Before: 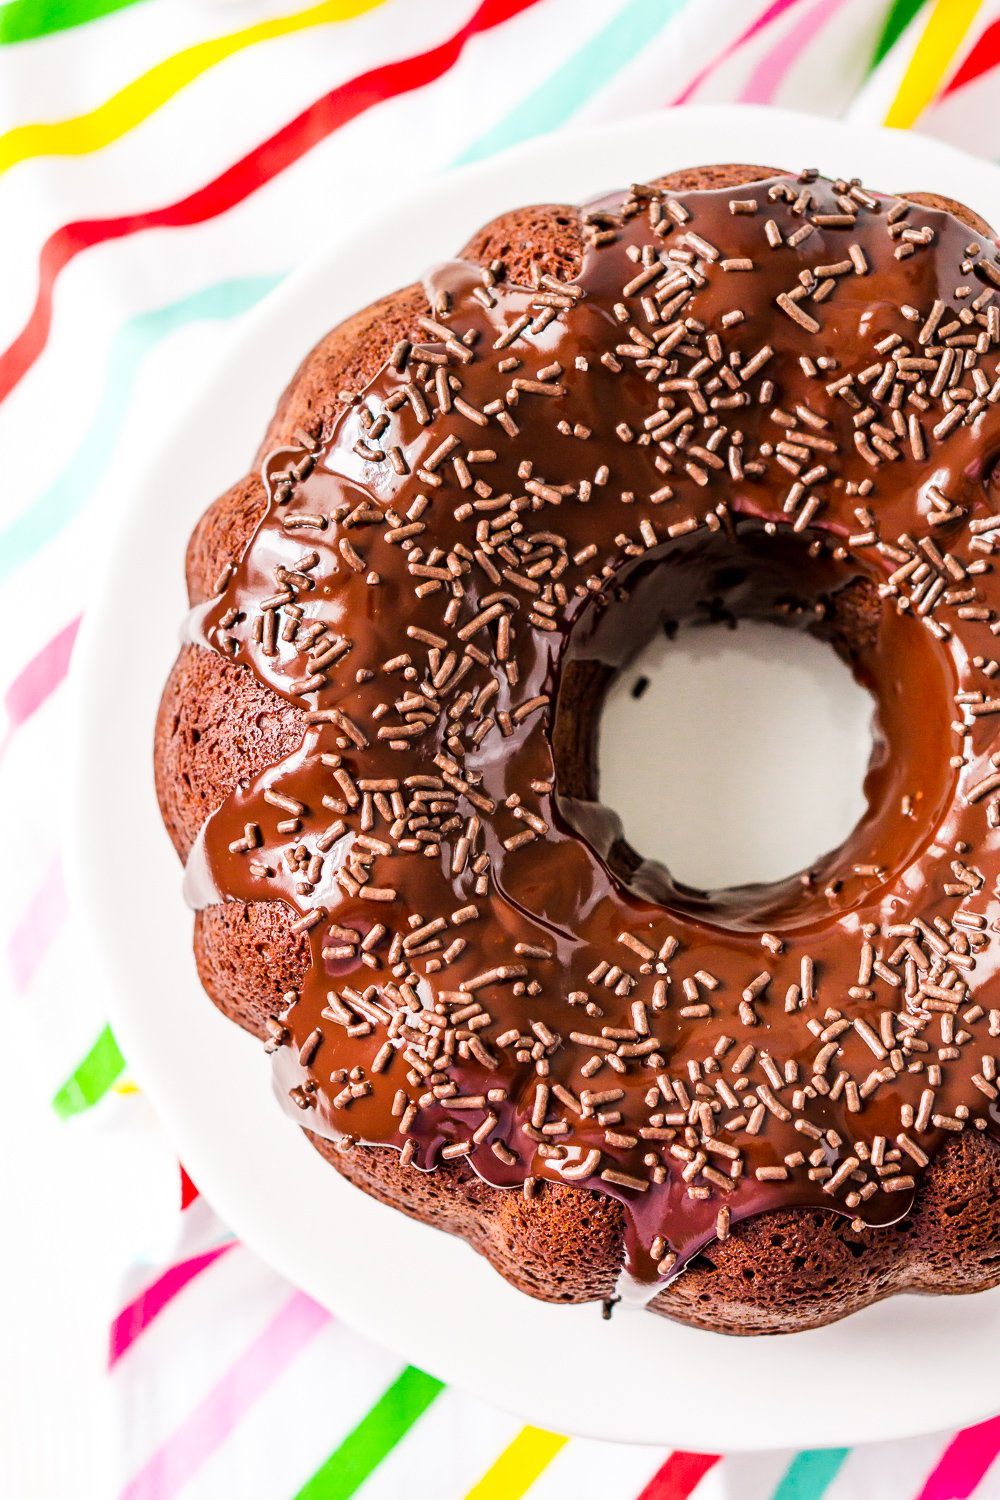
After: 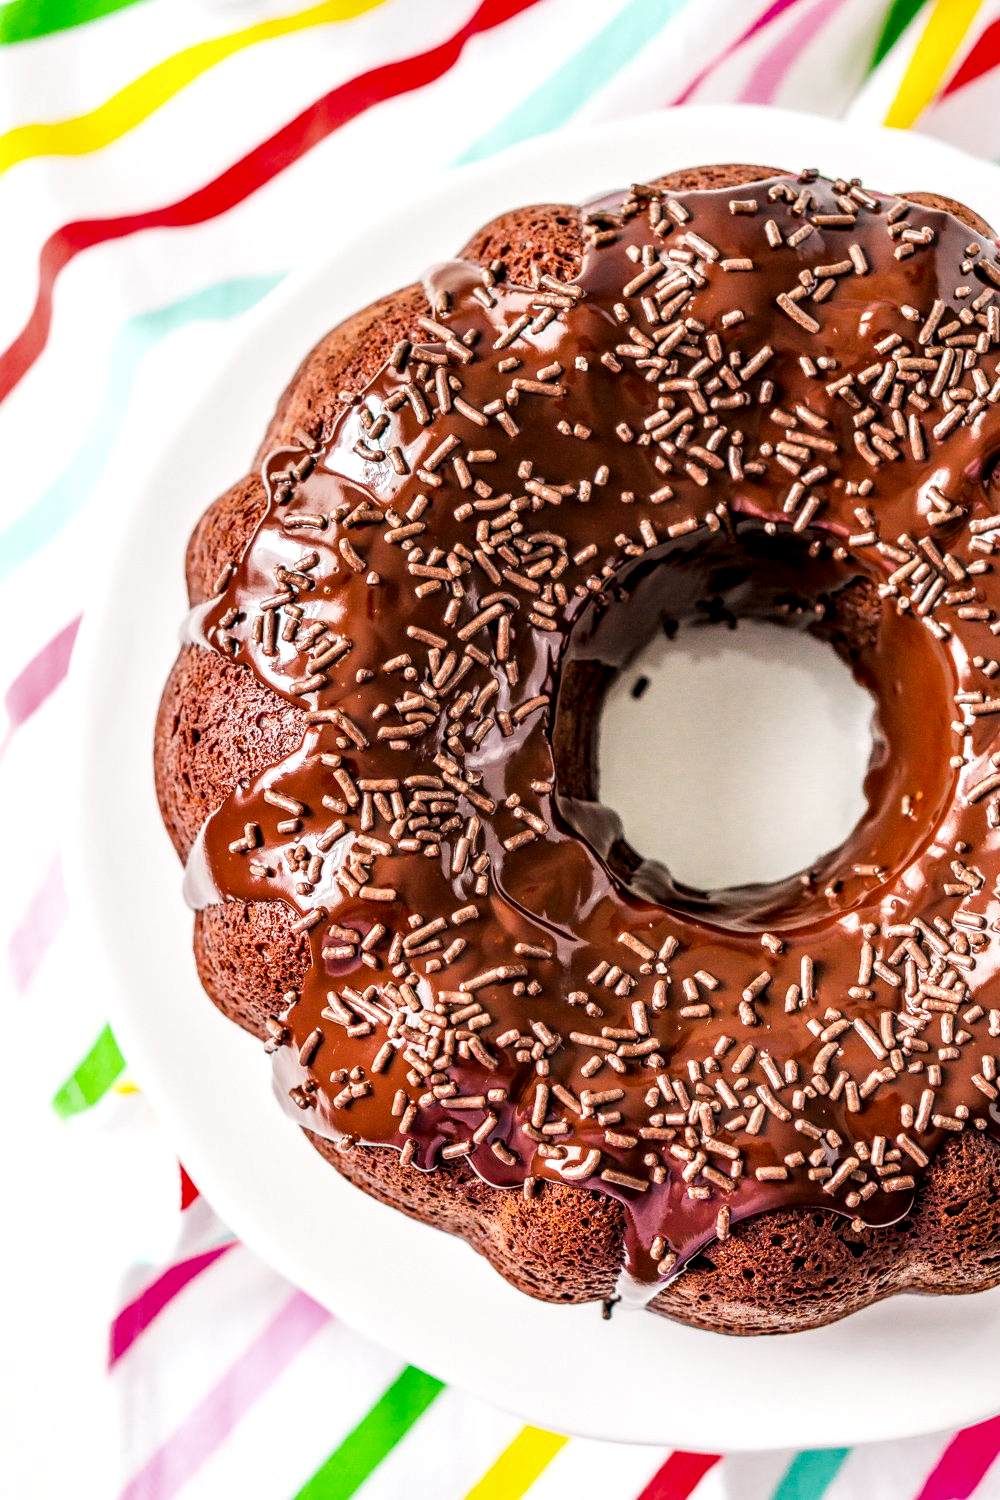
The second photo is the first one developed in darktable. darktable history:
local contrast: detail 150%
